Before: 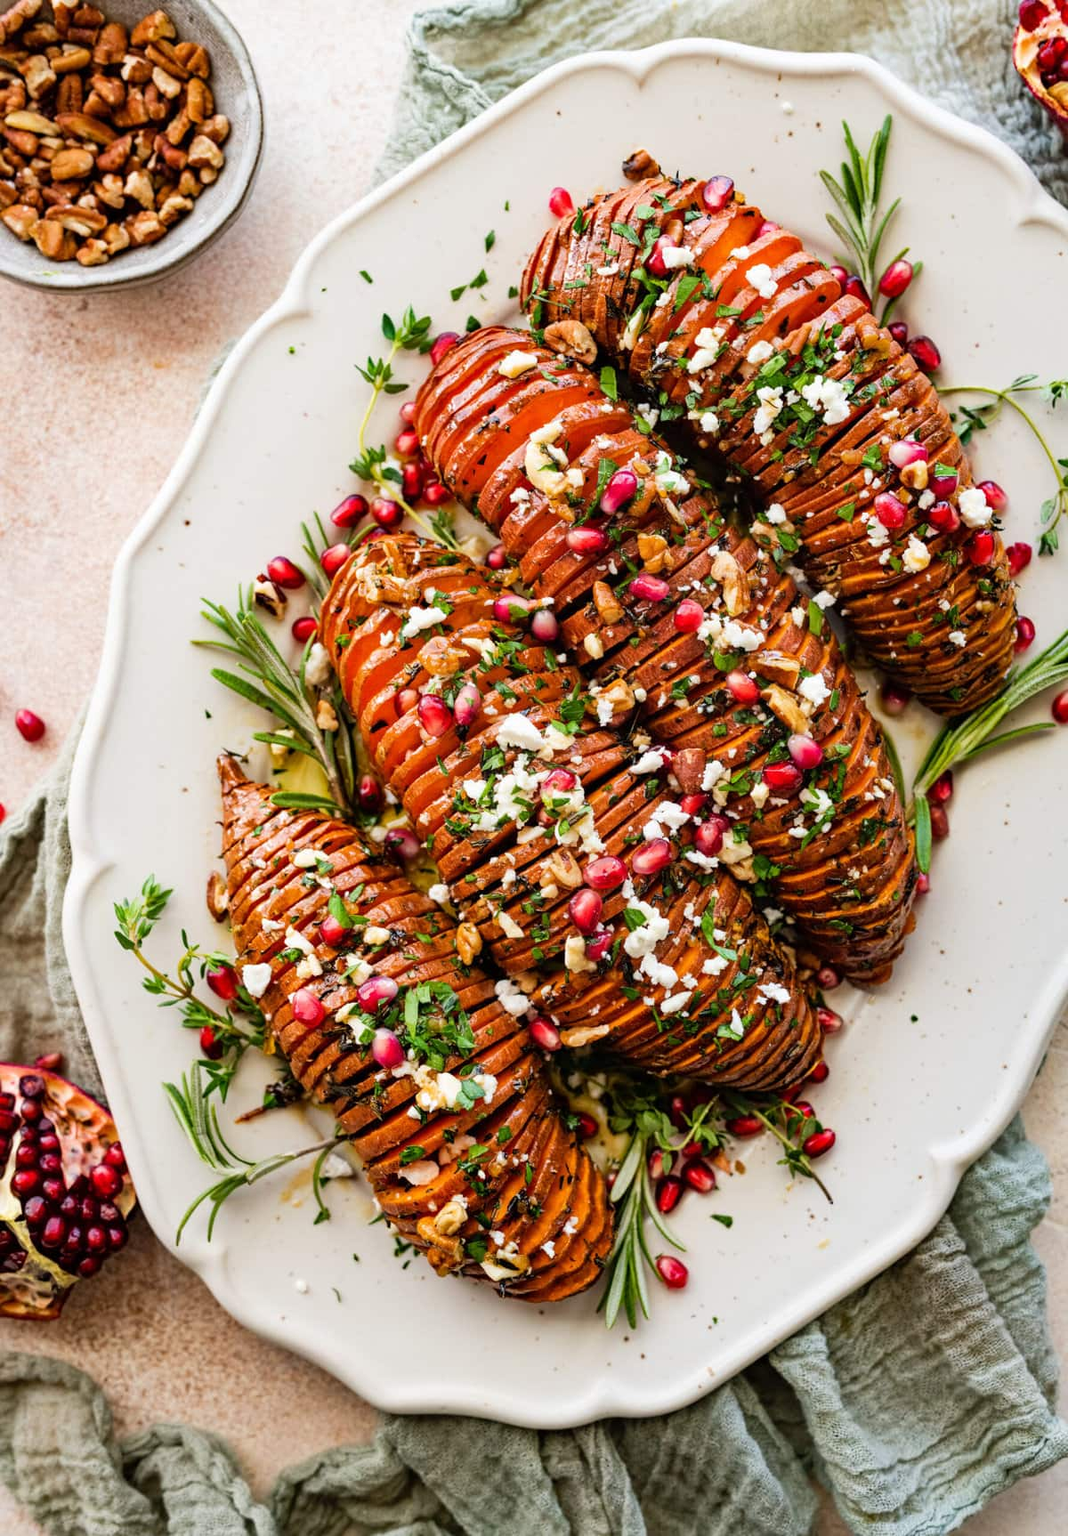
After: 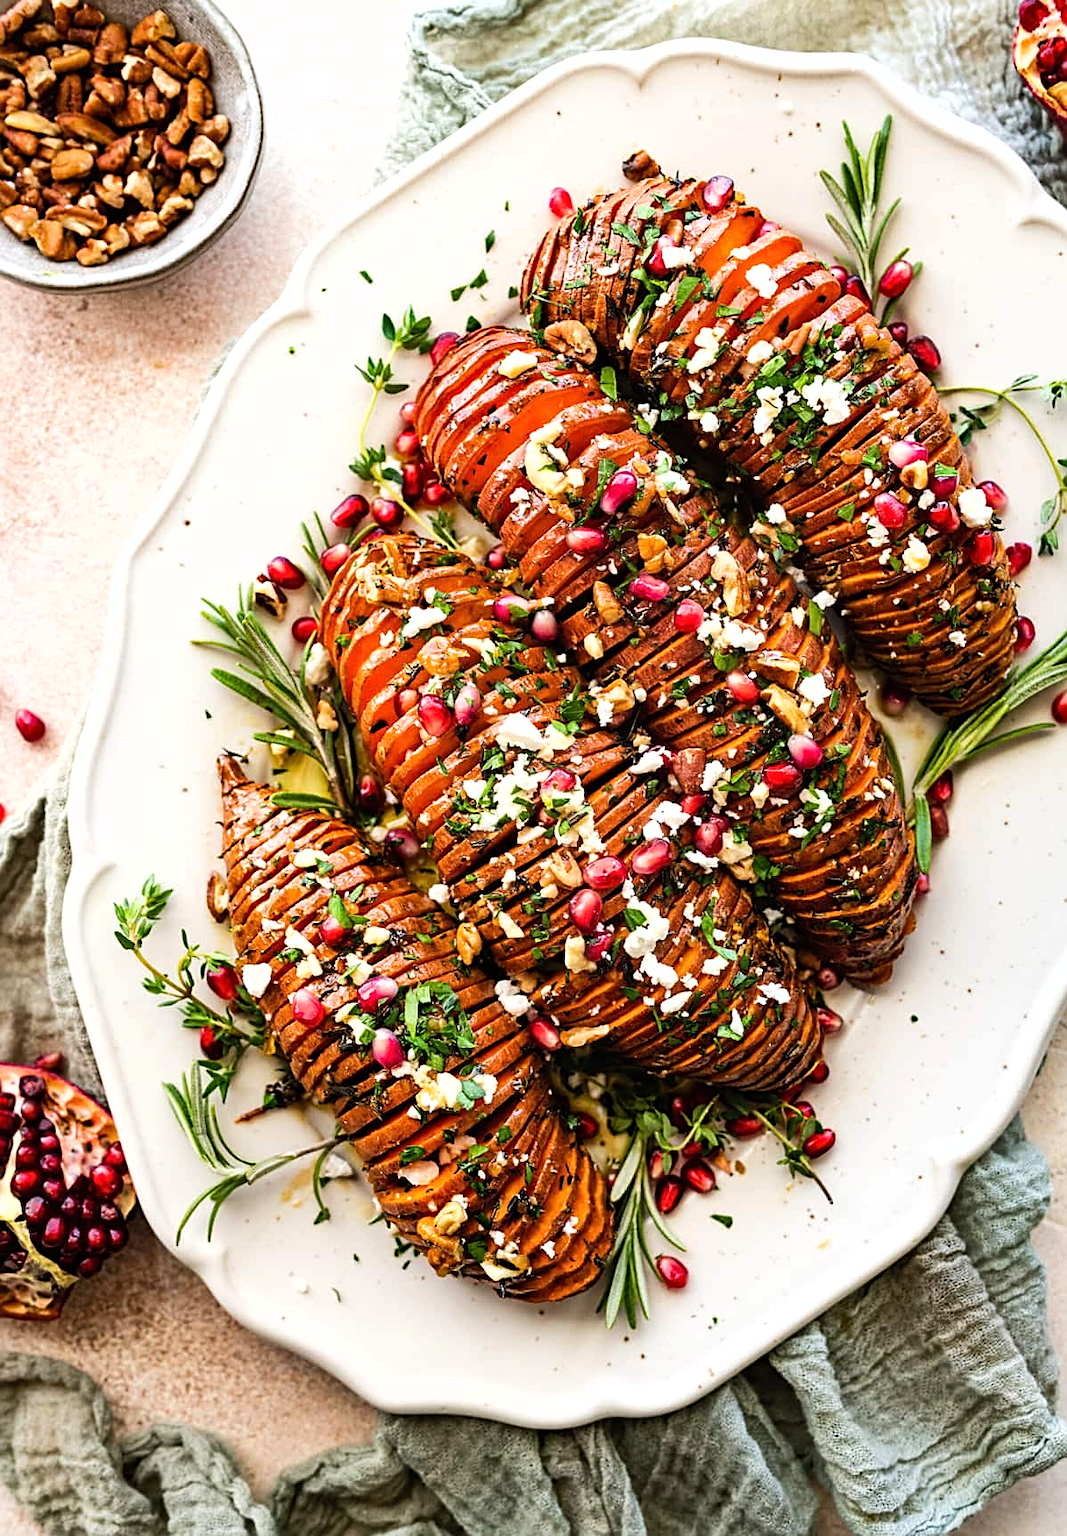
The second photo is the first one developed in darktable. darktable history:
fill light: on, module defaults
tone equalizer: -8 EV -0.417 EV, -7 EV -0.389 EV, -6 EV -0.333 EV, -5 EV -0.222 EV, -3 EV 0.222 EV, -2 EV 0.333 EV, -1 EV 0.389 EV, +0 EV 0.417 EV, edges refinement/feathering 500, mask exposure compensation -1.57 EV, preserve details no
sharpen: on, module defaults
